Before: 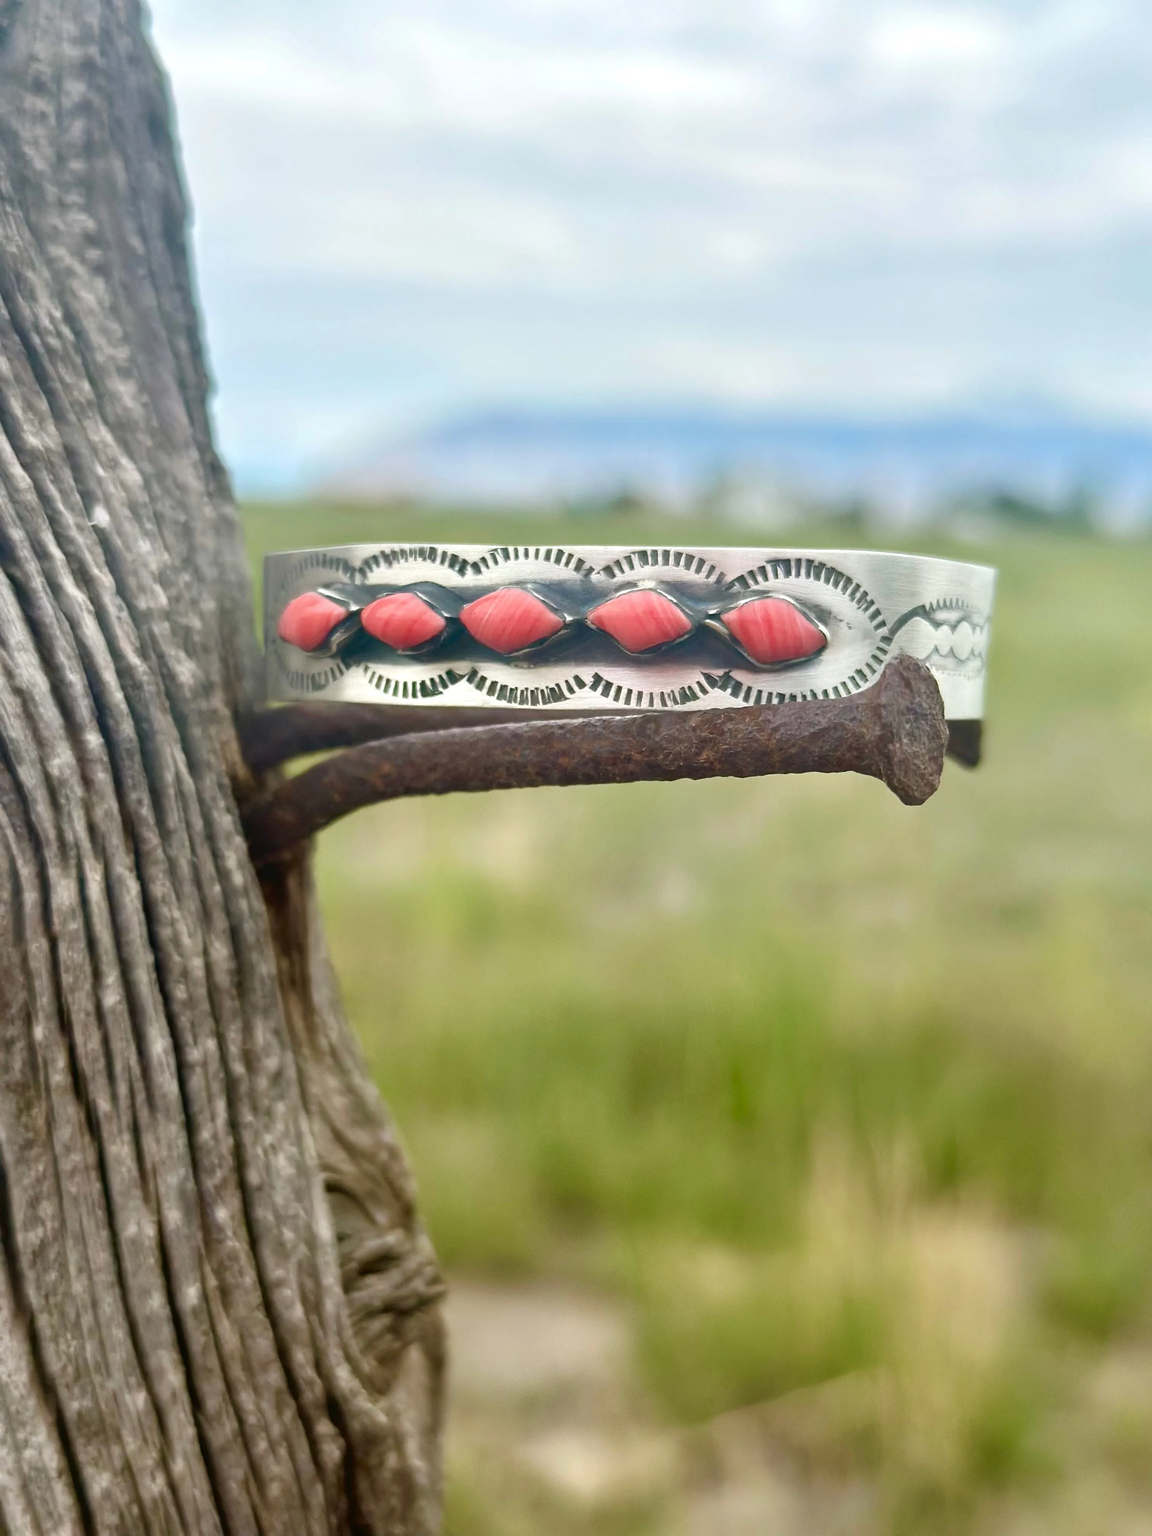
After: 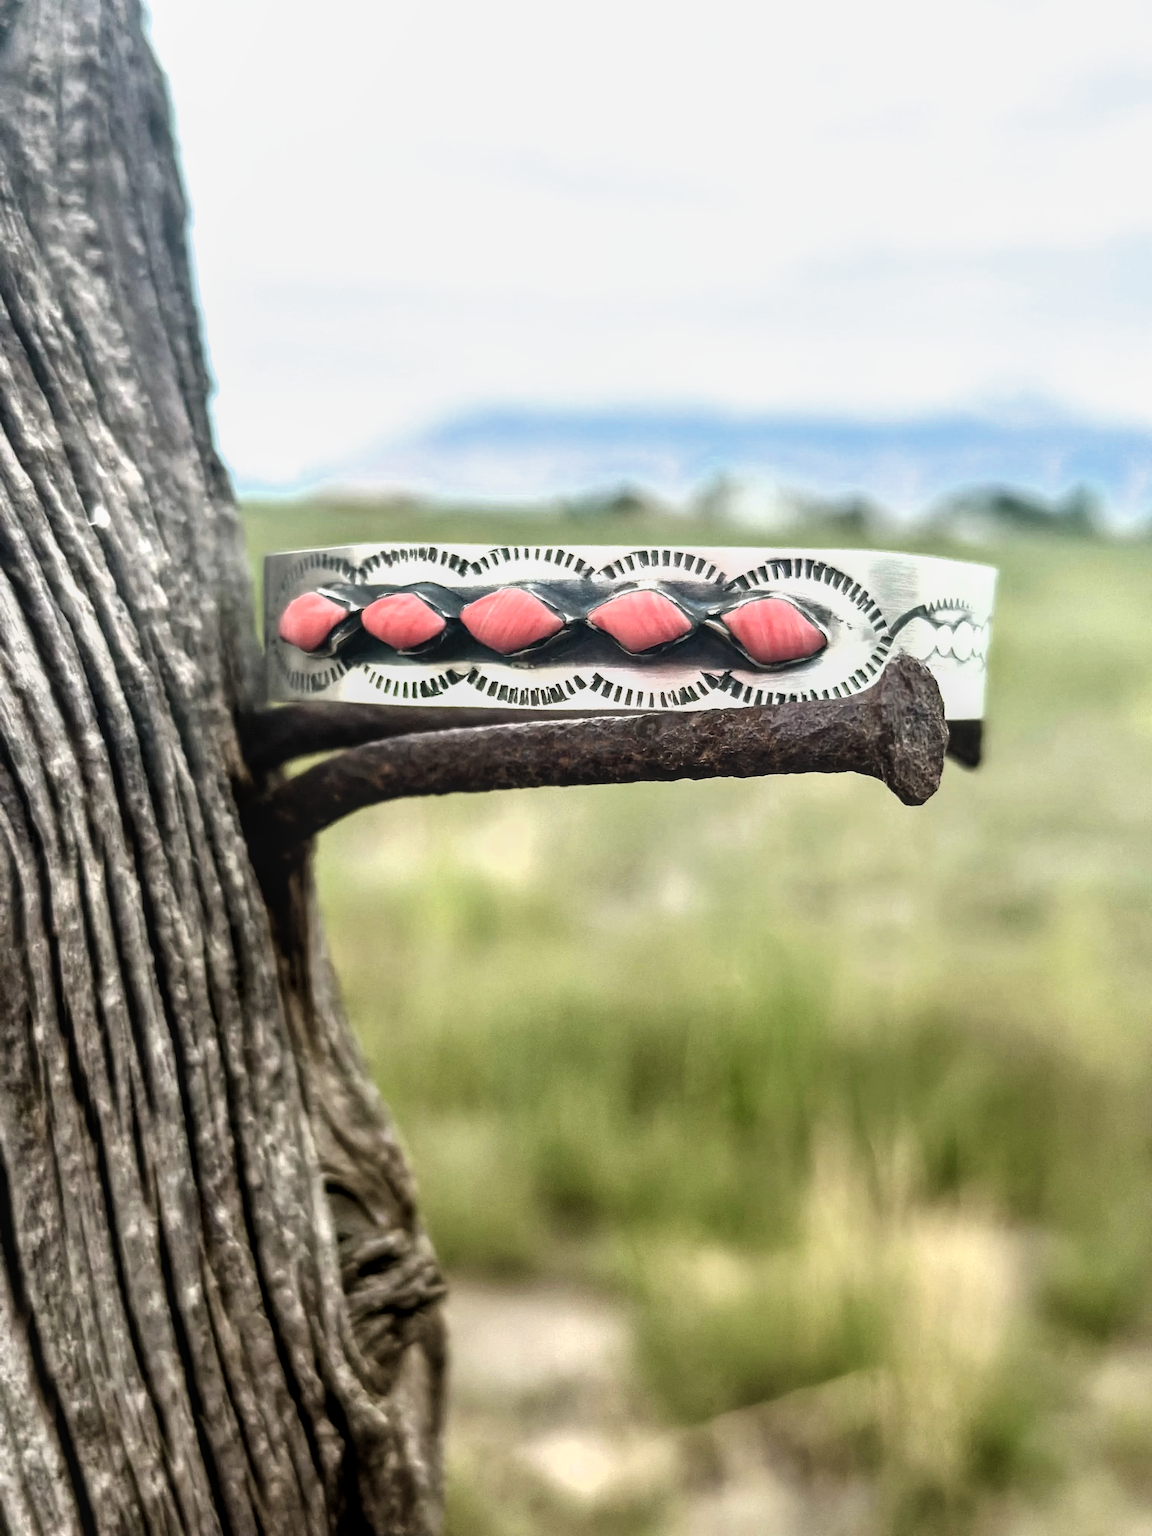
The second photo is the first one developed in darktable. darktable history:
local contrast: on, module defaults
contrast brightness saturation: contrast -0.08, brightness -0.04, saturation -0.11
filmic rgb: black relative exposure -8.2 EV, white relative exposure 2.2 EV, threshold 3 EV, hardness 7.11, latitude 85.74%, contrast 1.696, highlights saturation mix -4%, shadows ↔ highlights balance -2.69%, color science v5 (2021), contrast in shadows safe, contrast in highlights safe, enable highlight reconstruction true
